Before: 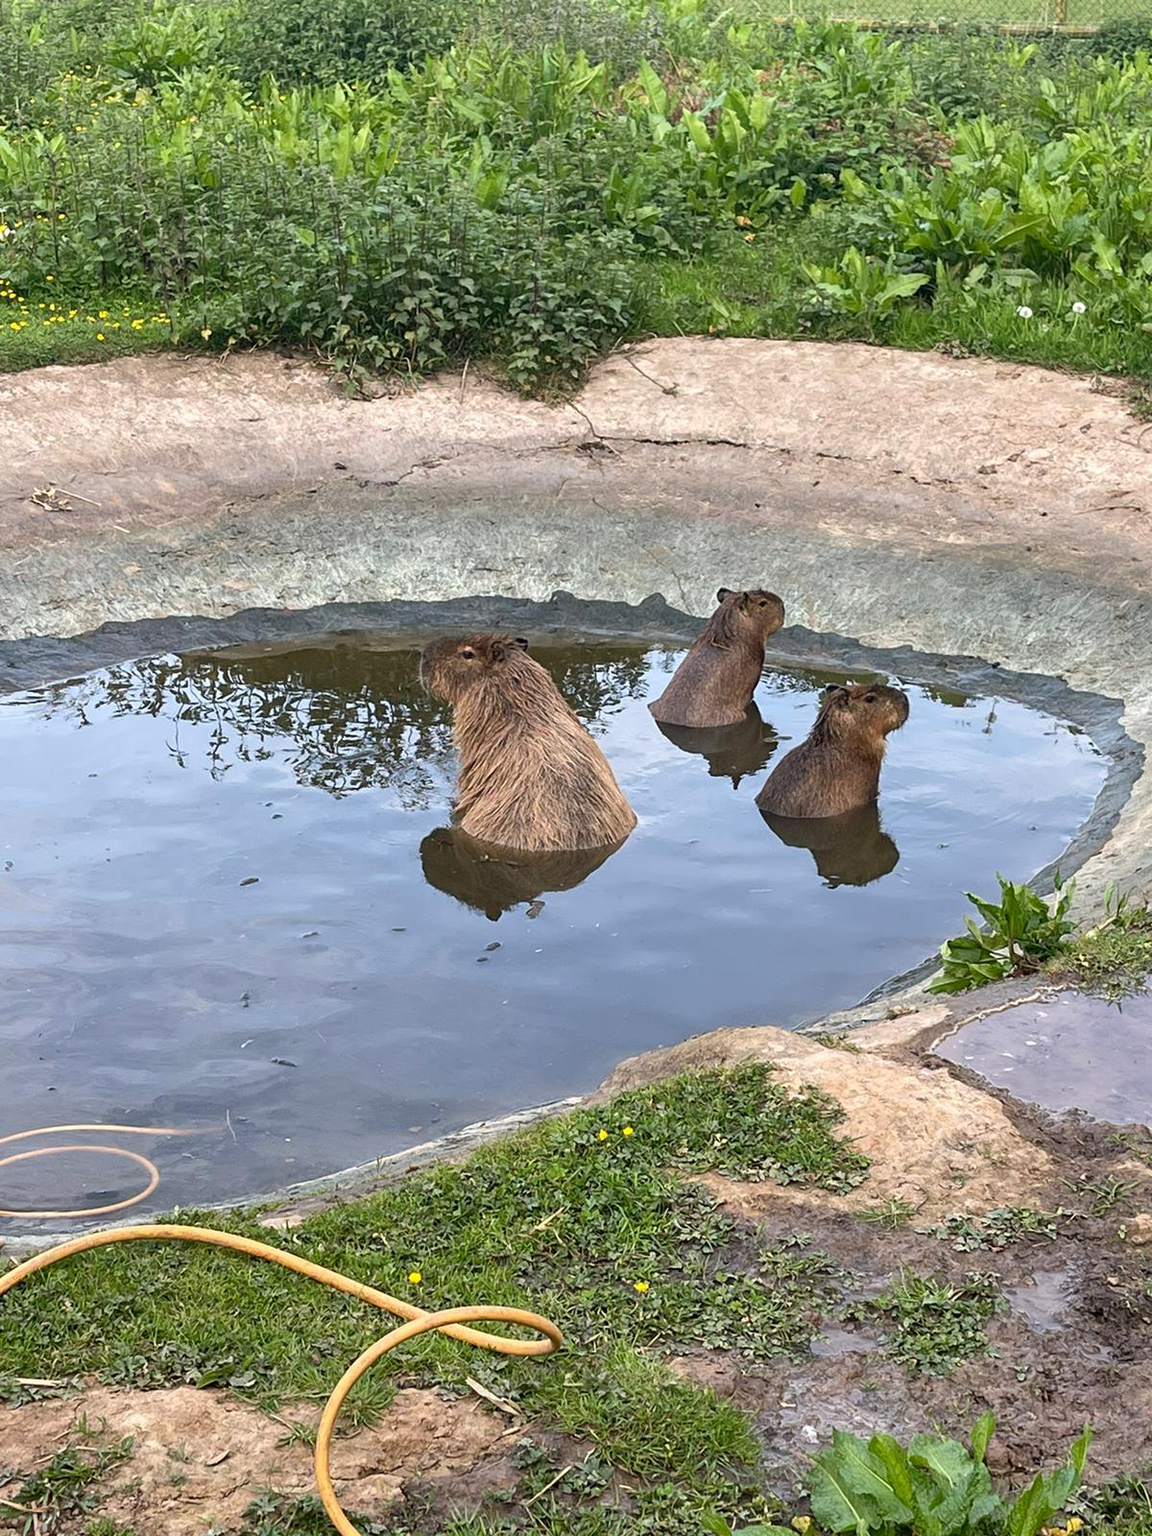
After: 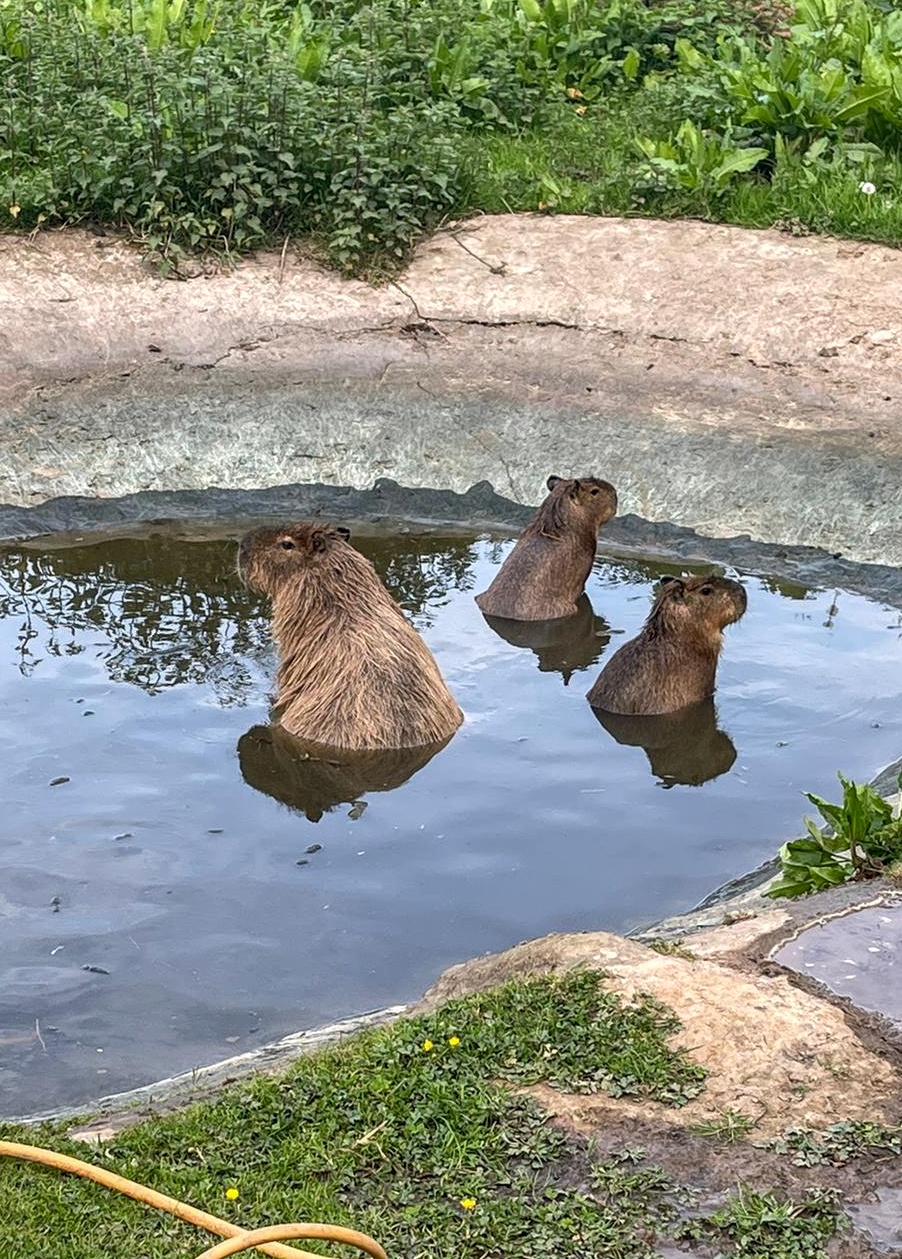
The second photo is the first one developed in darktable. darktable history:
local contrast: on, module defaults
crop: left 16.673%, top 8.619%, right 8.135%, bottom 12.67%
color balance rgb: shadows lift › chroma 0.984%, shadows lift › hue 112.65°, perceptual saturation grading › global saturation 0.166%, saturation formula JzAzBz (2021)
